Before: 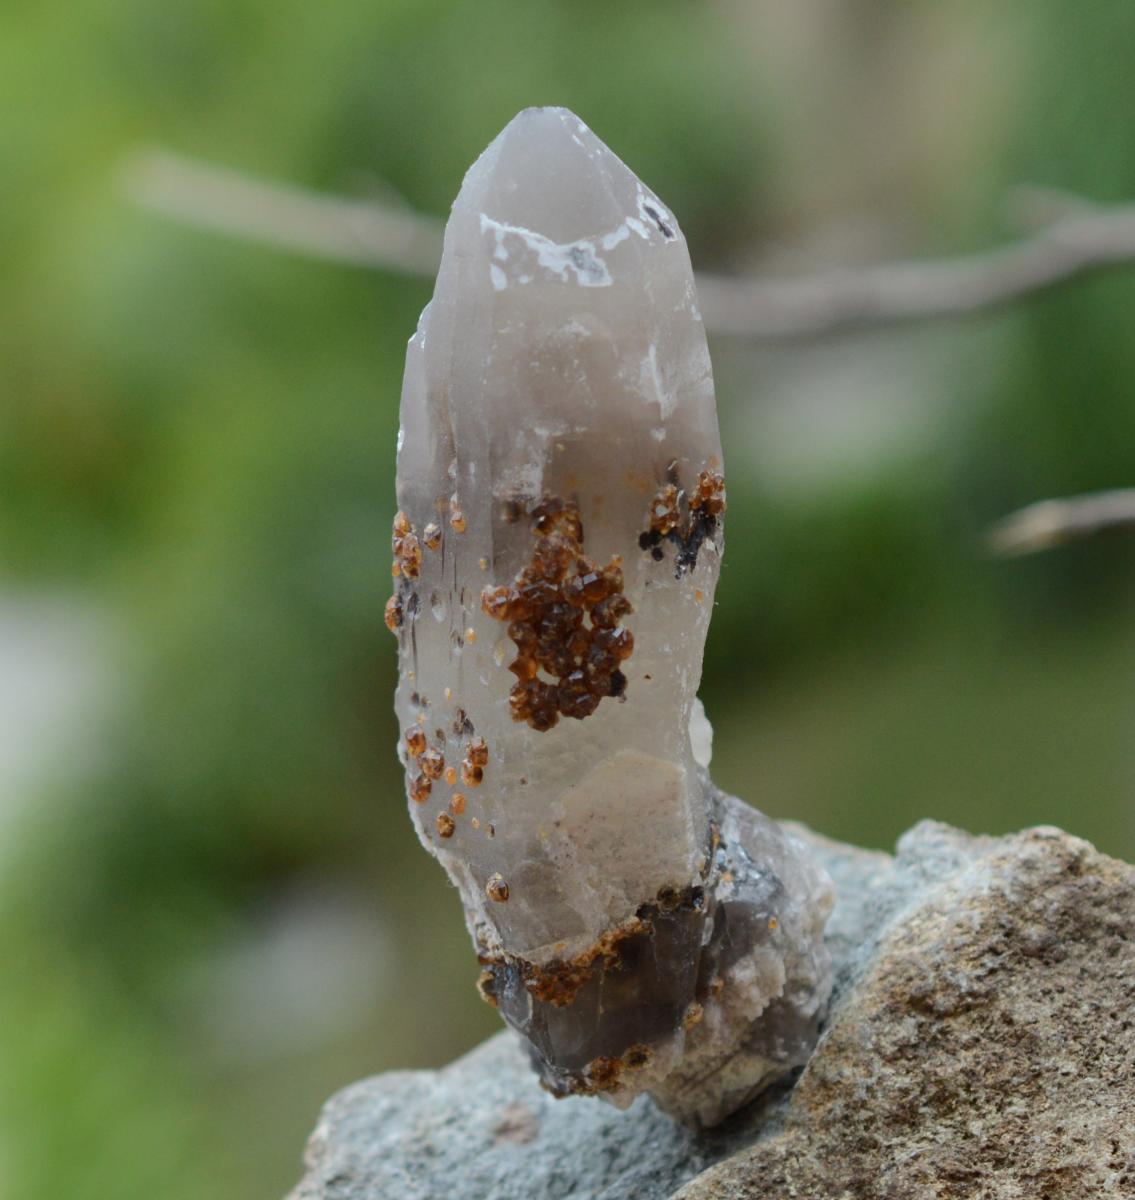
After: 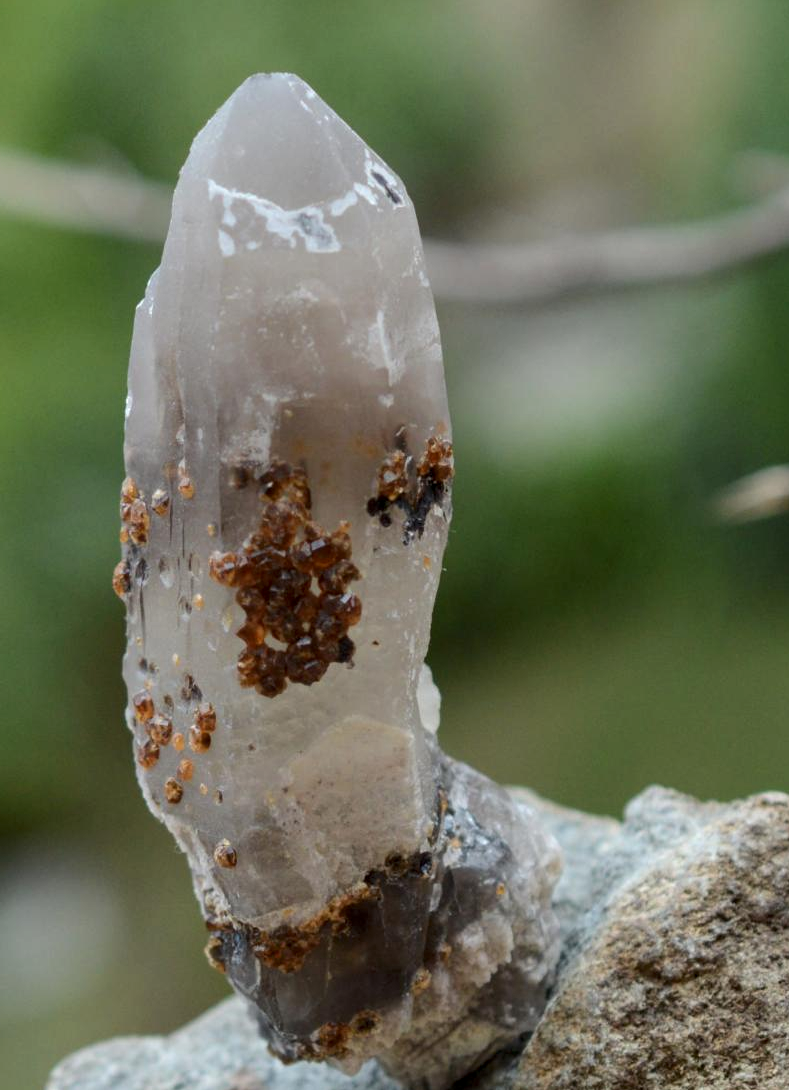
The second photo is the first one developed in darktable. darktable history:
crop and rotate: left 24.034%, top 2.838%, right 6.406%, bottom 6.299%
local contrast: on, module defaults
levels: mode automatic
